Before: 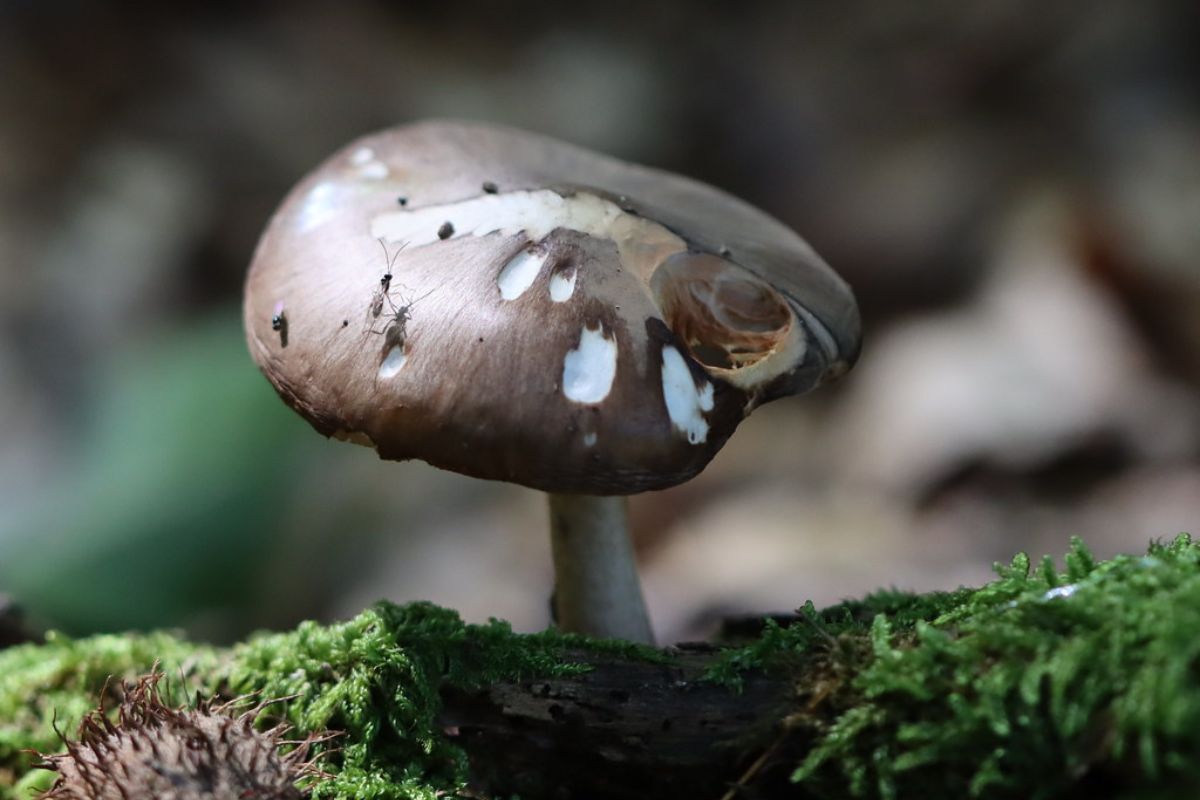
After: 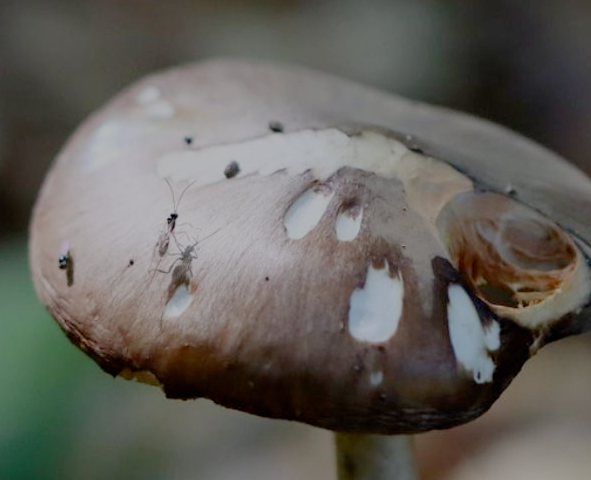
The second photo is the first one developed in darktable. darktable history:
crop: left 17.835%, top 7.675%, right 32.881%, bottom 32.213%
filmic rgb: black relative exposure -7 EV, white relative exposure 6 EV, threshold 3 EV, target black luminance 0%, hardness 2.73, latitude 61.22%, contrast 0.691, highlights saturation mix 10%, shadows ↔ highlights balance -0.073%, preserve chrominance no, color science v4 (2020), iterations of high-quality reconstruction 10, contrast in shadows soft, contrast in highlights soft, enable highlight reconstruction true
